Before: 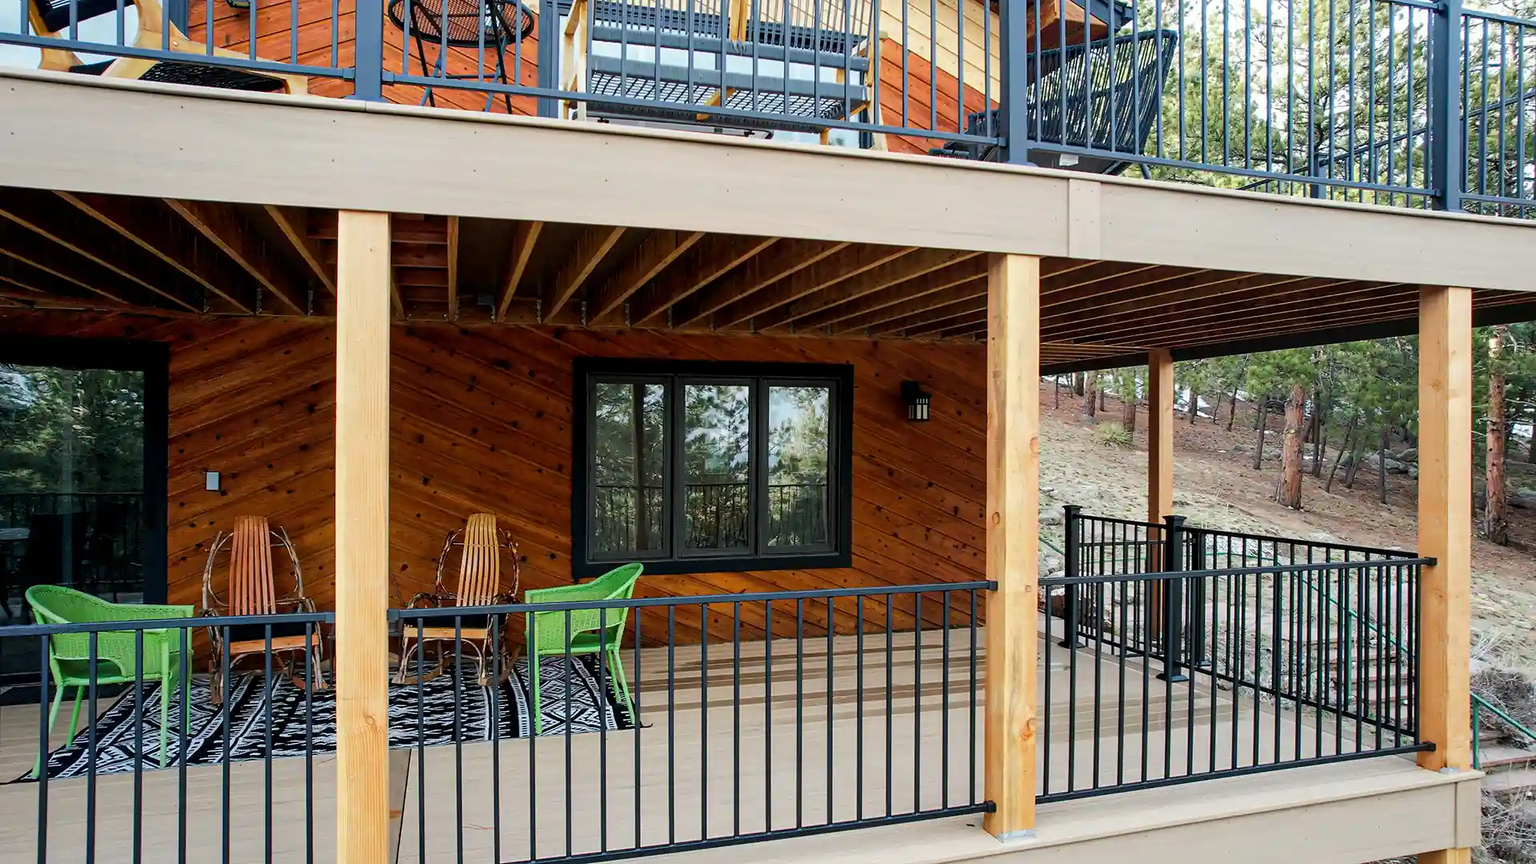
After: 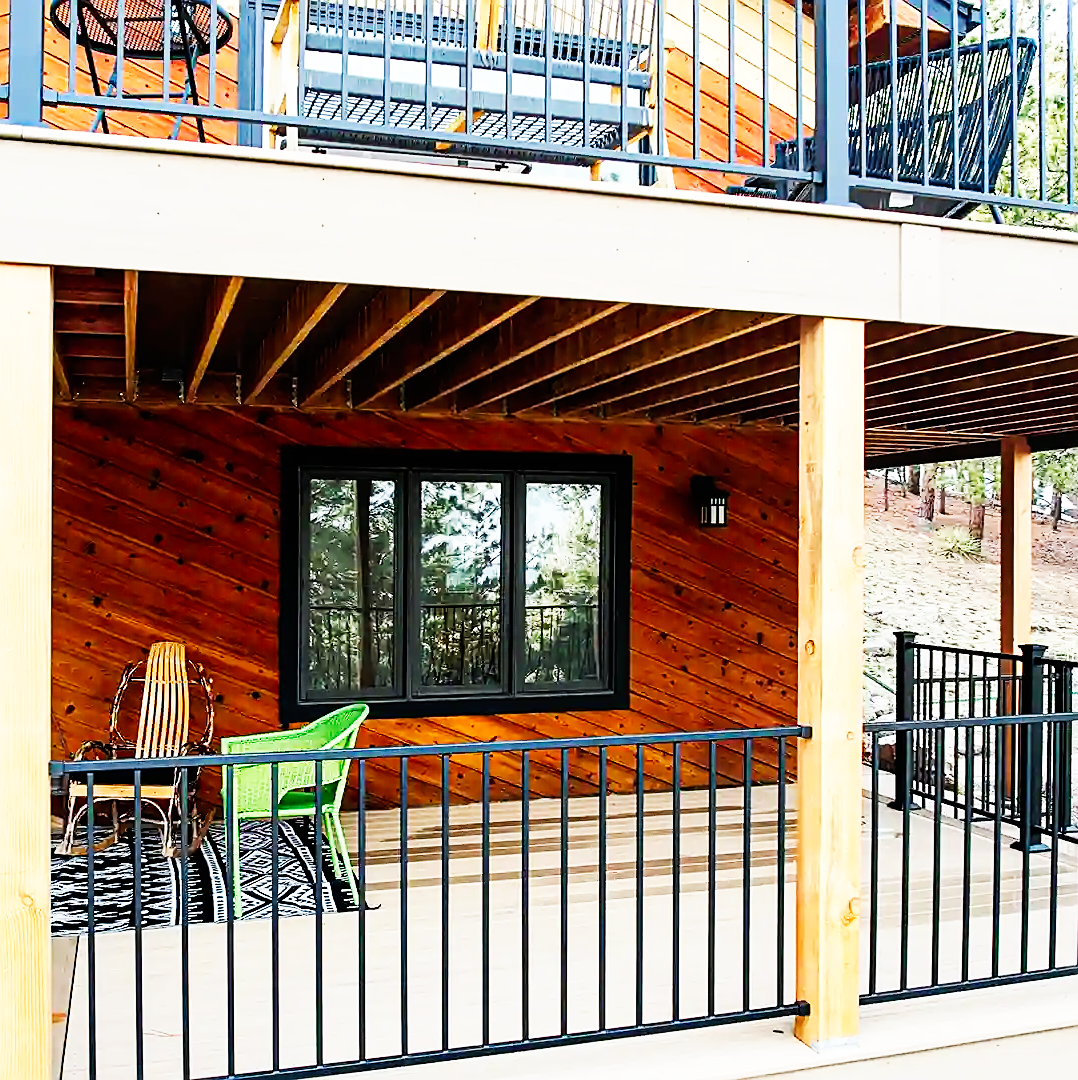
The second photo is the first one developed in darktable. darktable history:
crop and rotate: left 22.705%, right 21.126%
base curve: curves: ch0 [(0, 0) (0.007, 0.004) (0.027, 0.03) (0.046, 0.07) (0.207, 0.54) (0.442, 0.872) (0.673, 0.972) (1, 1)], preserve colors none
sharpen: on, module defaults
